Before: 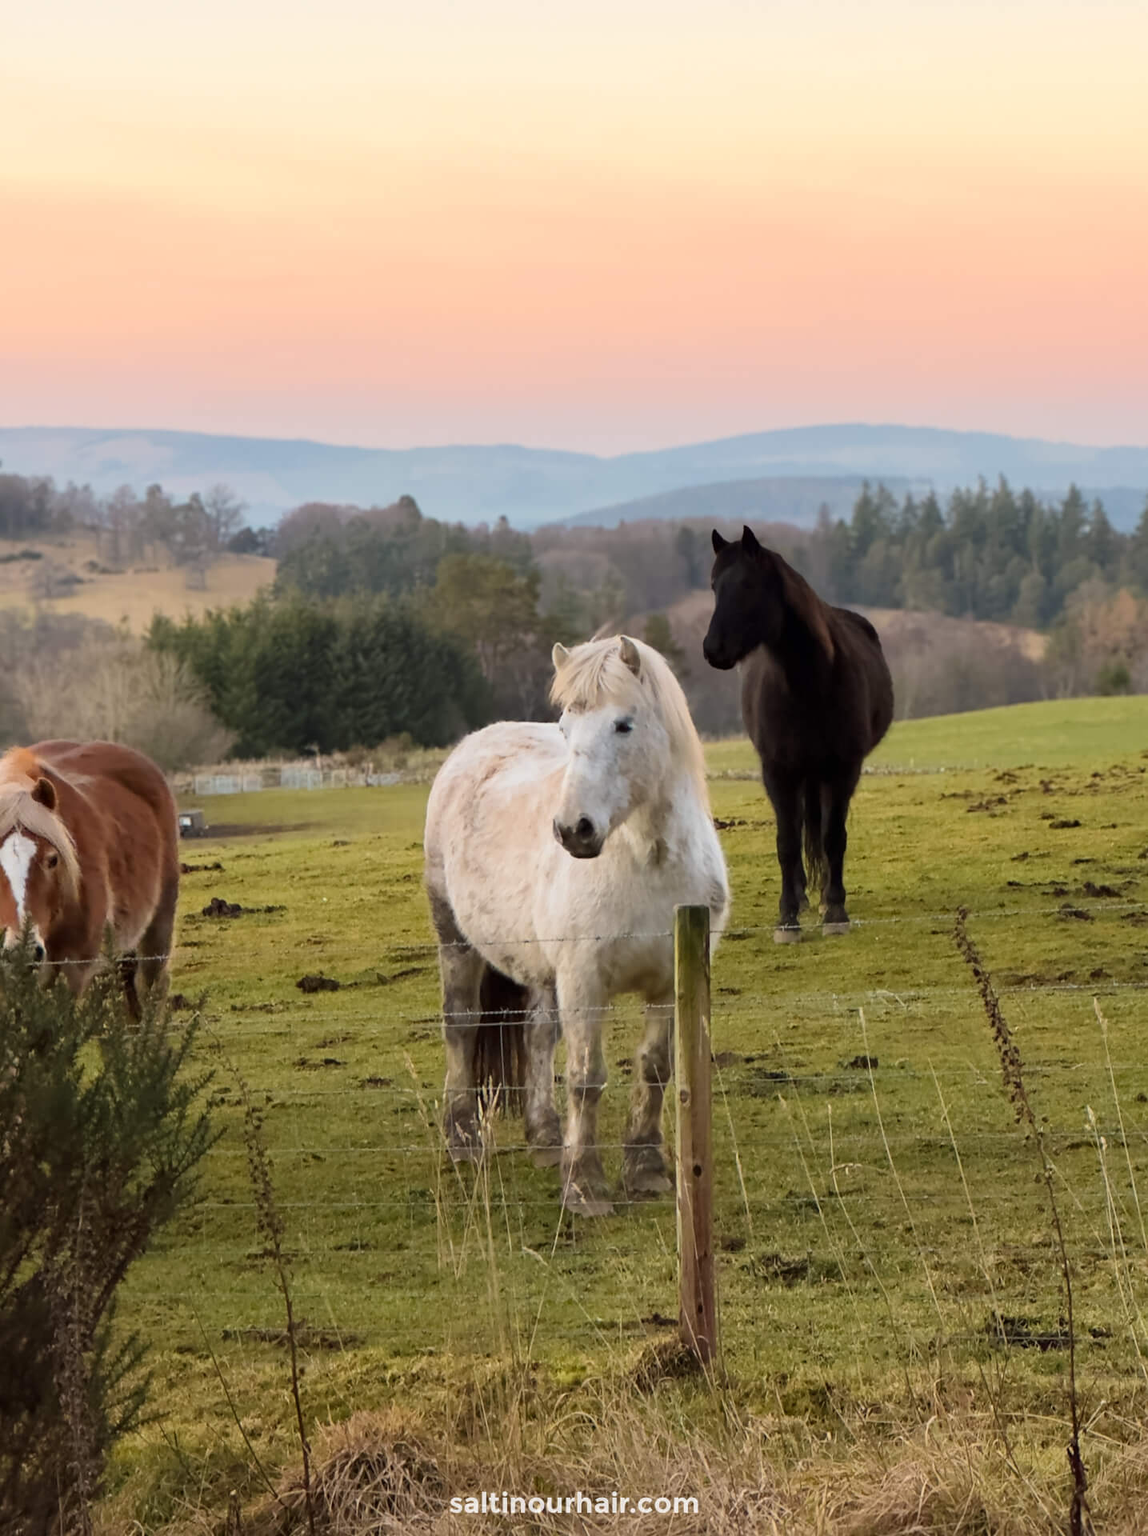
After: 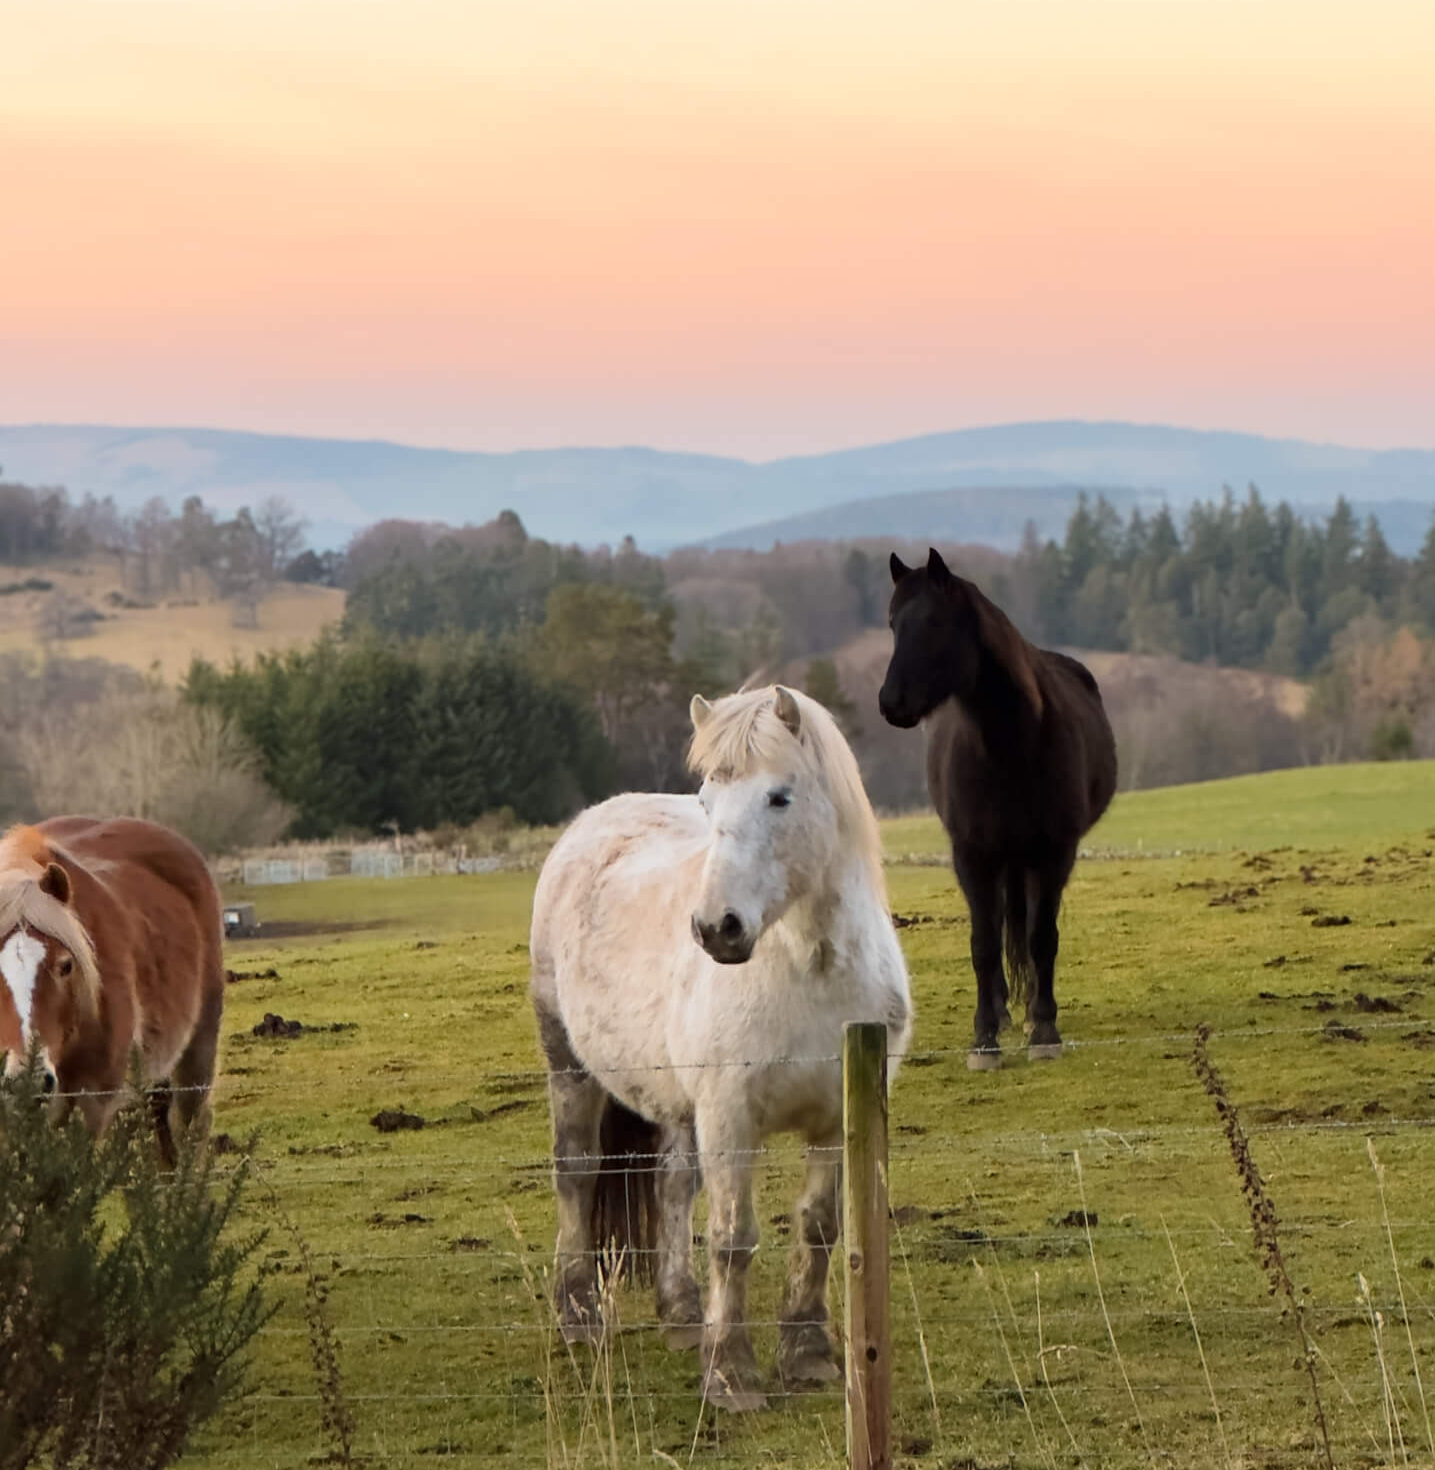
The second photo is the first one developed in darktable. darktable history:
crop: top 5.694%, bottom 17.741%
